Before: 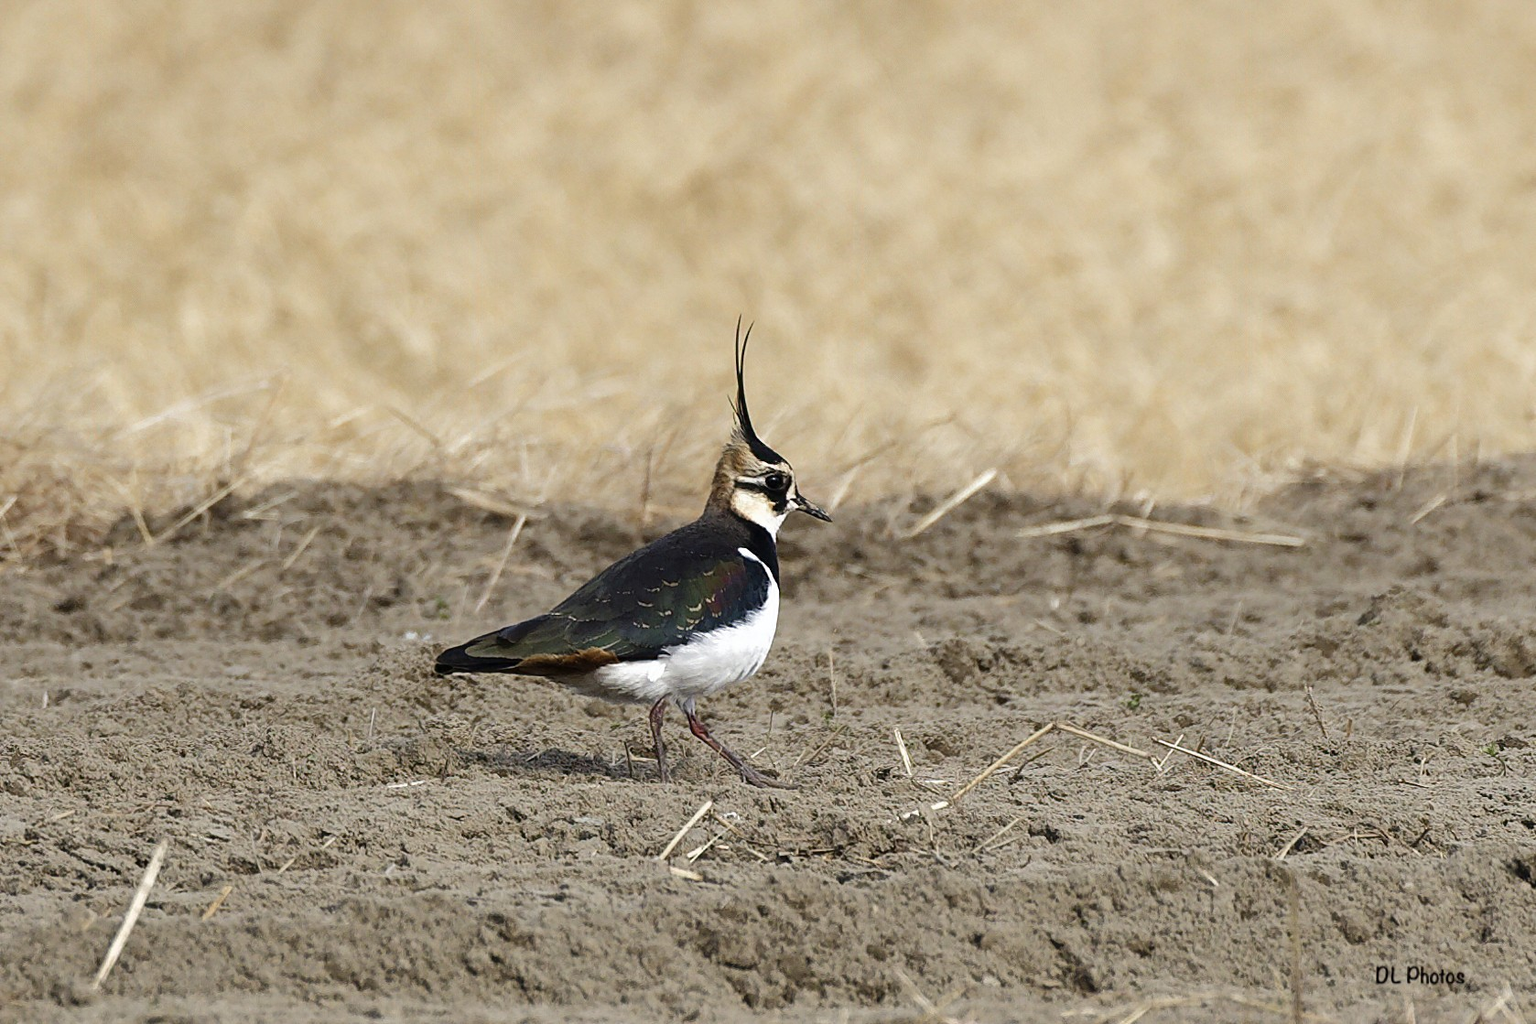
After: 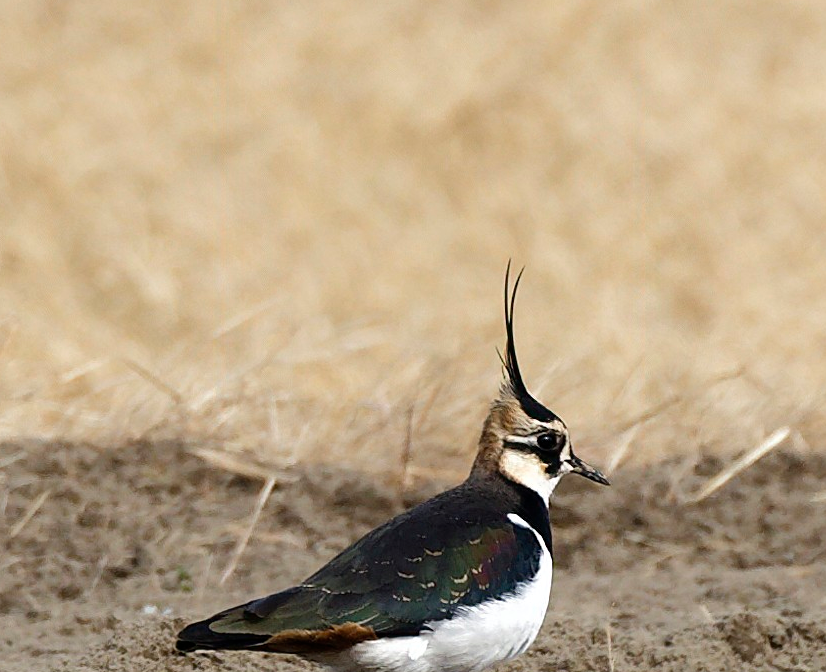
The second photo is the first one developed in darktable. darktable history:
crop: left 17.835%, top 7.675%, right 32.881%, bottom 32.213%
tone equalizer: on, module defaults
